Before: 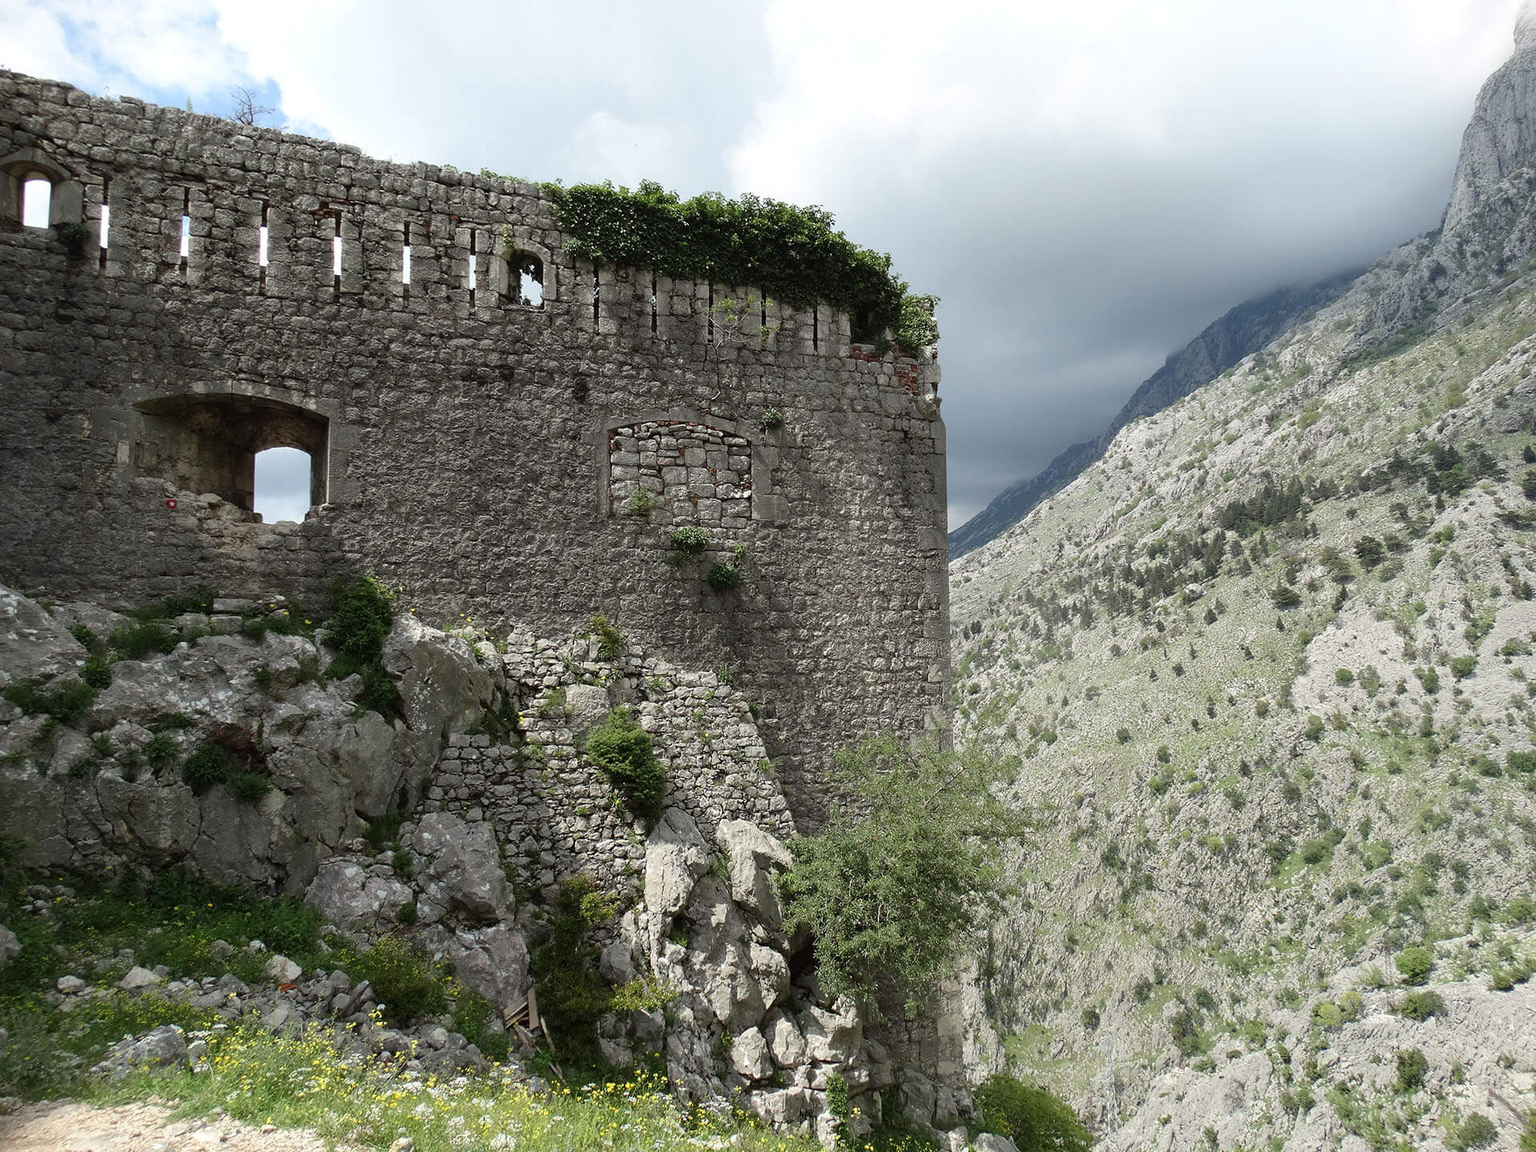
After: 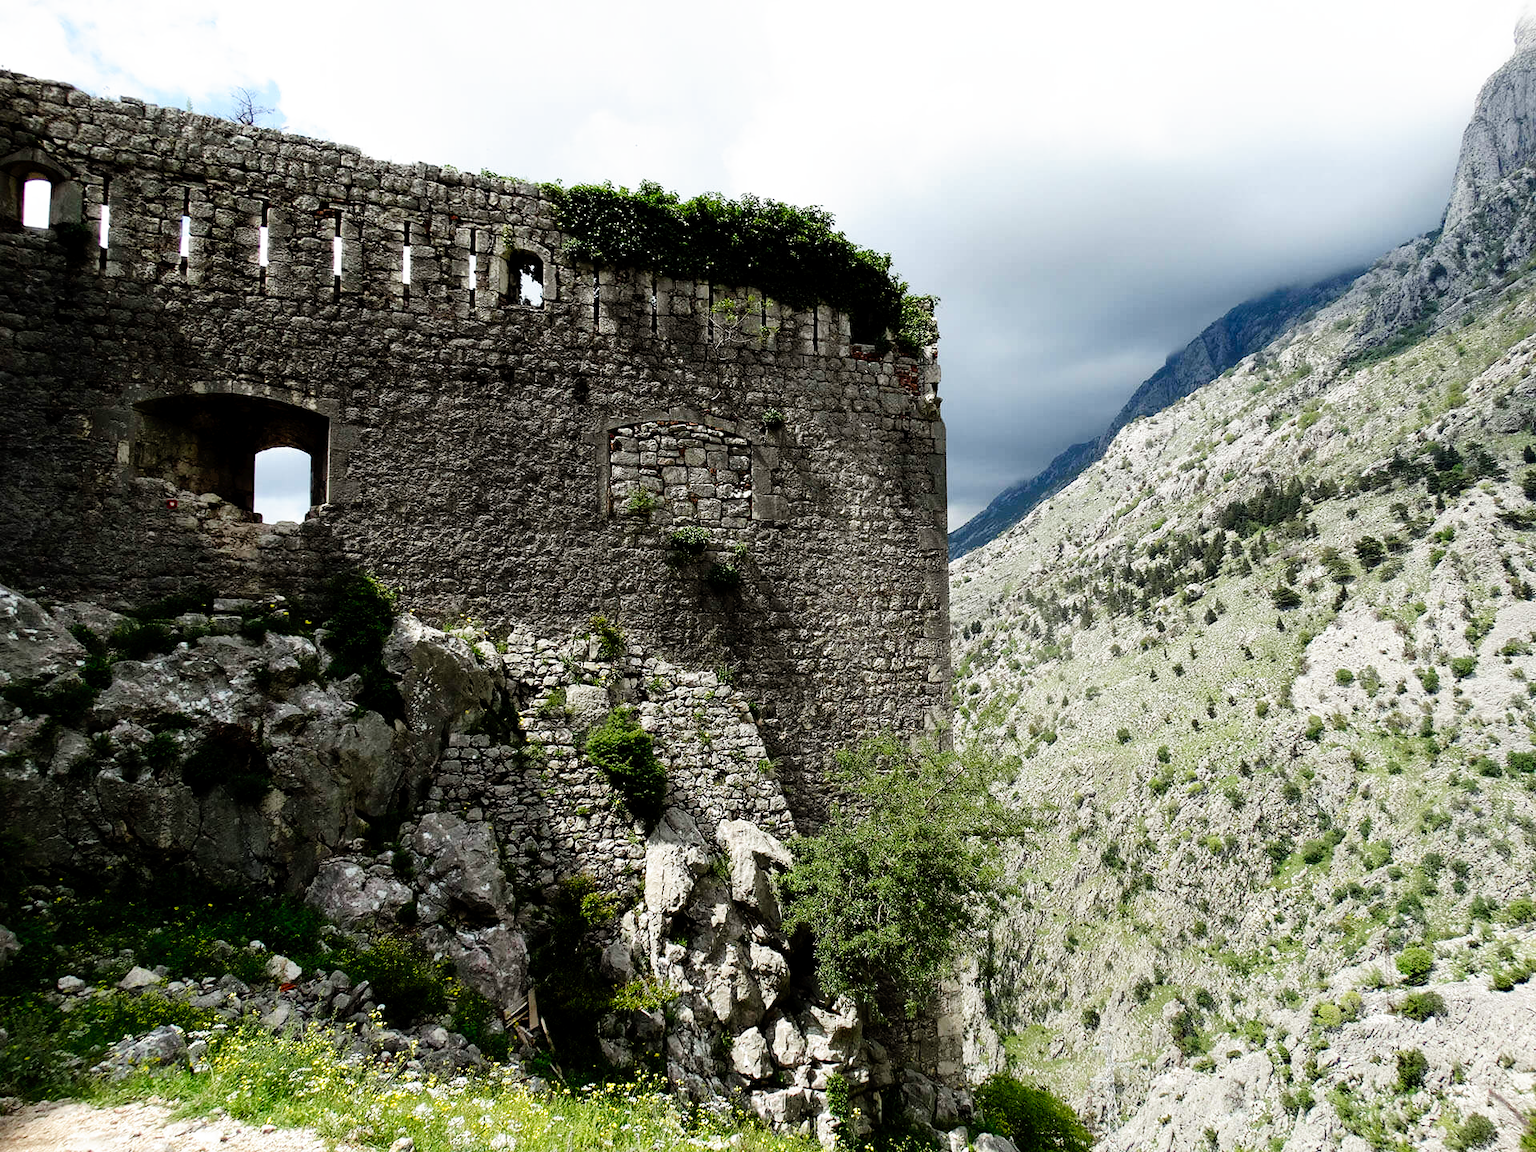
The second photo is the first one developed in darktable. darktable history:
filmic rgb: black relative exposure -5.5 EV, white relative exposure 2.5 EV, threshold 3 EV, target black luminance 0%, hardness 4.51, latitude 67.35%, contrast 1.453, shadows ↔ highlights balance -3.52%, preserve chrominance no, color science v4 (2020), contrast in shadows soft, enable highlight reconstruction true
tone curve: curves: ch0 [(0, 0) (0.003, 0.013) (0.011, 0.016) (0.025, 0.023) (0.044, 0.036) (0.069, 0.051) (0.1, 0.076) (0.136, 0.107) (0.177, 0.145) (0.224, 0.186) (0.277, 0.246) (0.335, 0.311) (0.399, 0.378) (0.468, 0.462) (0.543, 0.548) (0.623, 0.636) (0.709, 0.728) (0.801, 0.816) (0.898, 0.9) (1, 1)], preserve colors none
